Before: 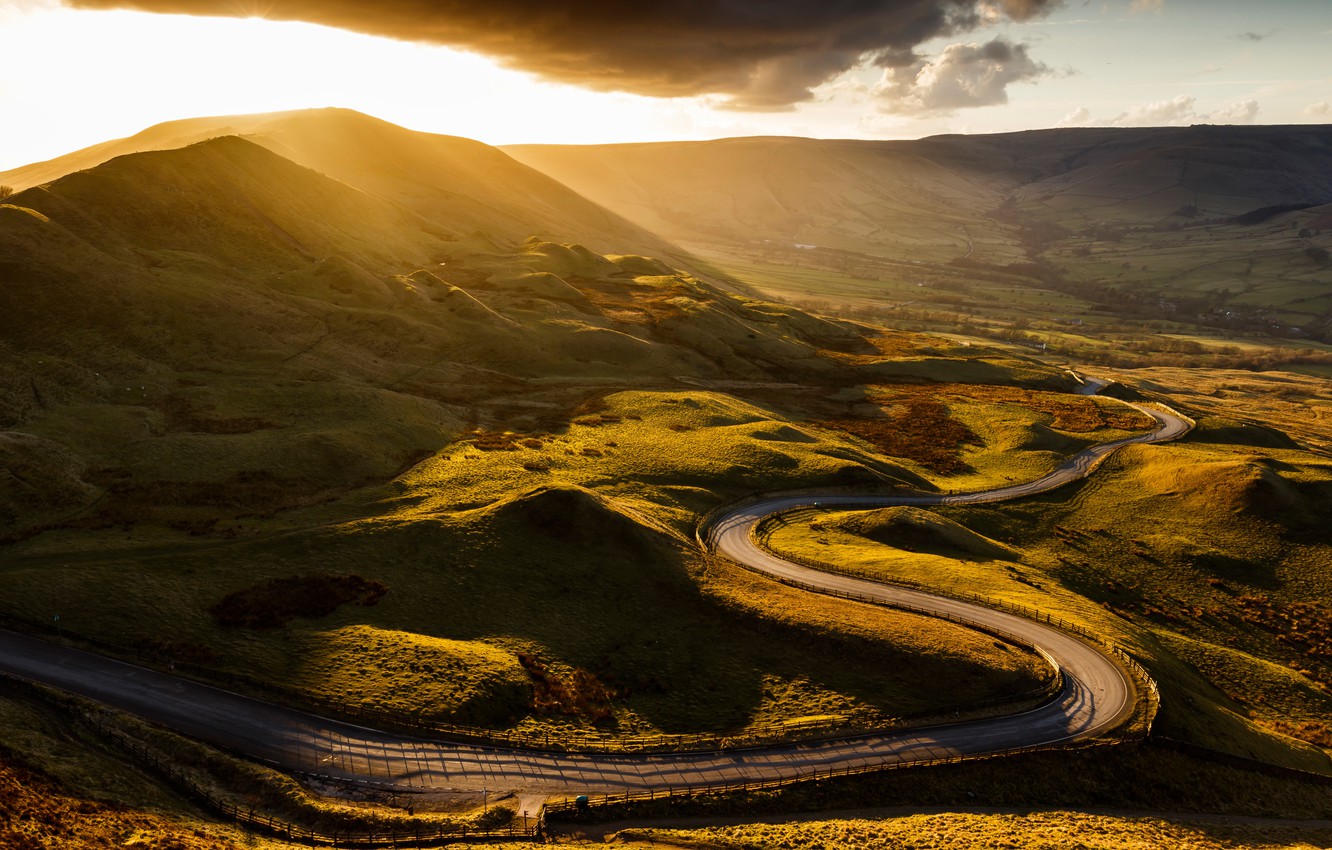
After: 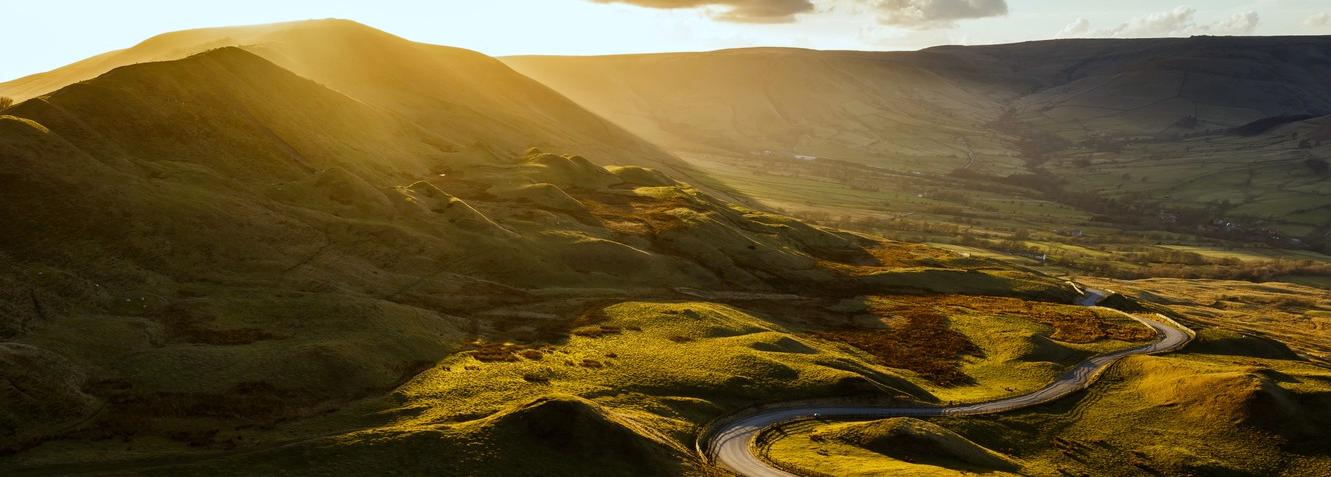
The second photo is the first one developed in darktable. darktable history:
crop and rotate: top 10.605%, bottom 33.274%
white balance: red 0.925, blue 1.046
